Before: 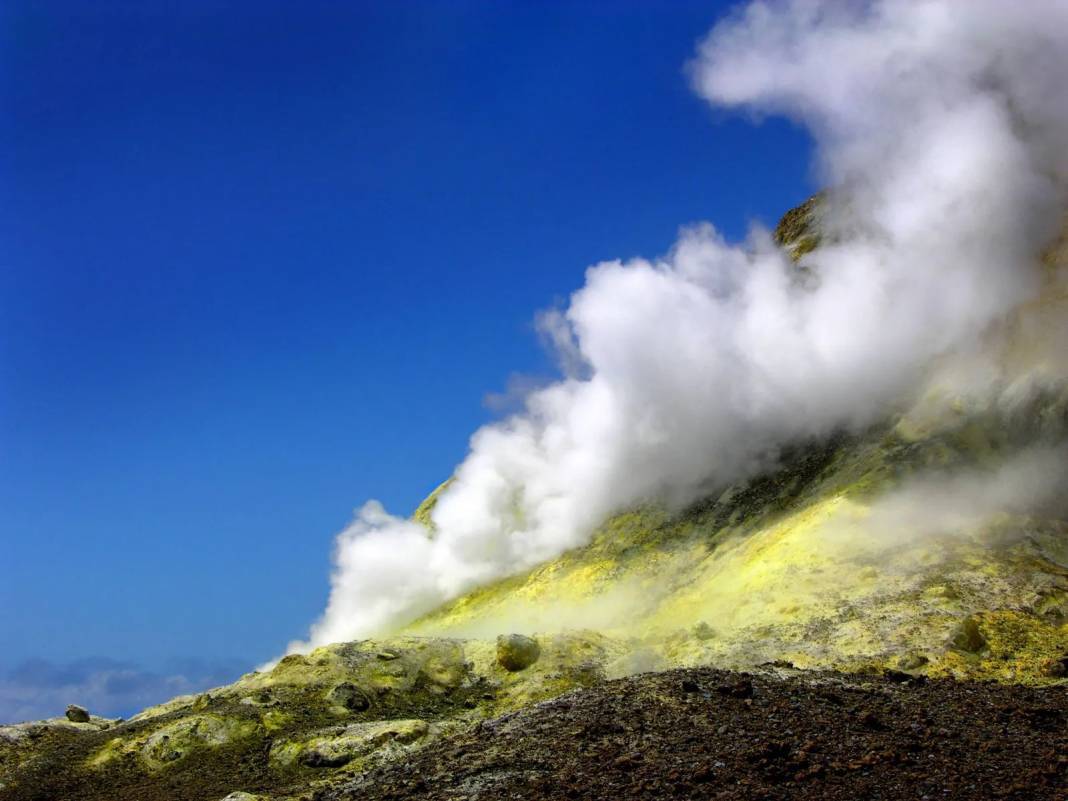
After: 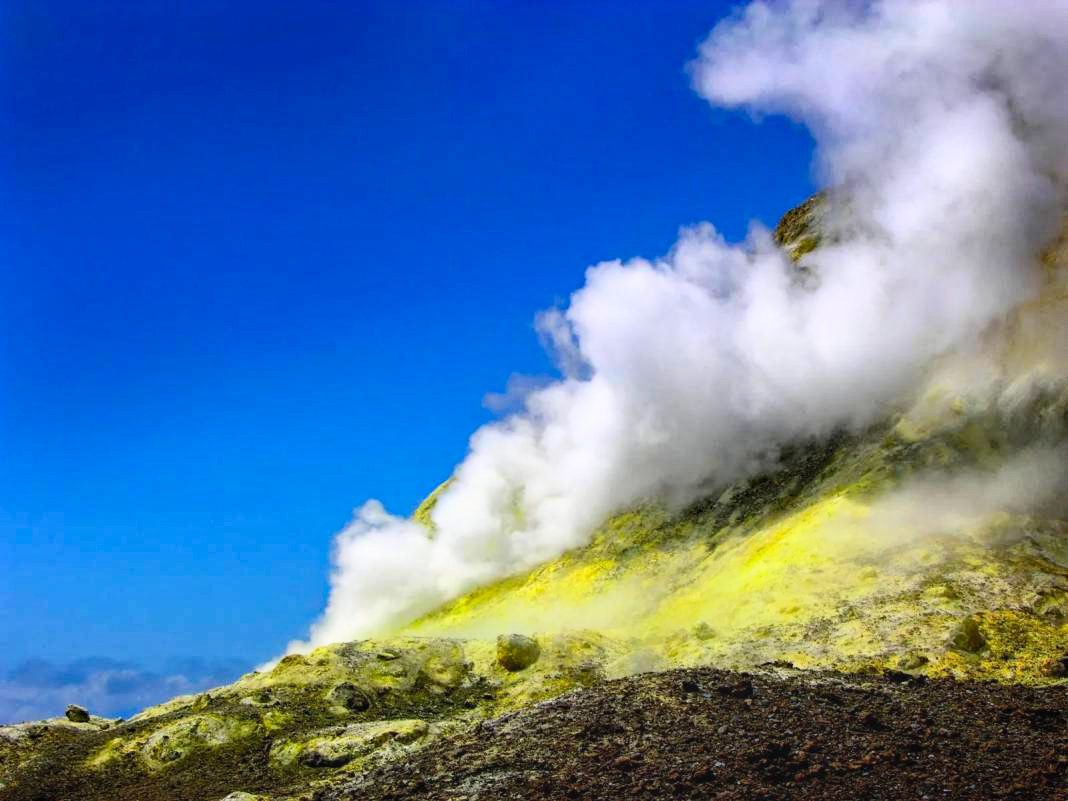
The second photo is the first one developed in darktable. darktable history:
local contrast: detail 109%
contrast brightness saturation: contrast 0.195, brightness 0.157, saturation 0.226
haze removal: strength 0.287, distance 0.253, compatibility mode true, adaptive false
color calibration: illuminant same as pipeline (D50), adaptation none (bypass), x 0.332, y 0.333, temperature 5008.43 K
